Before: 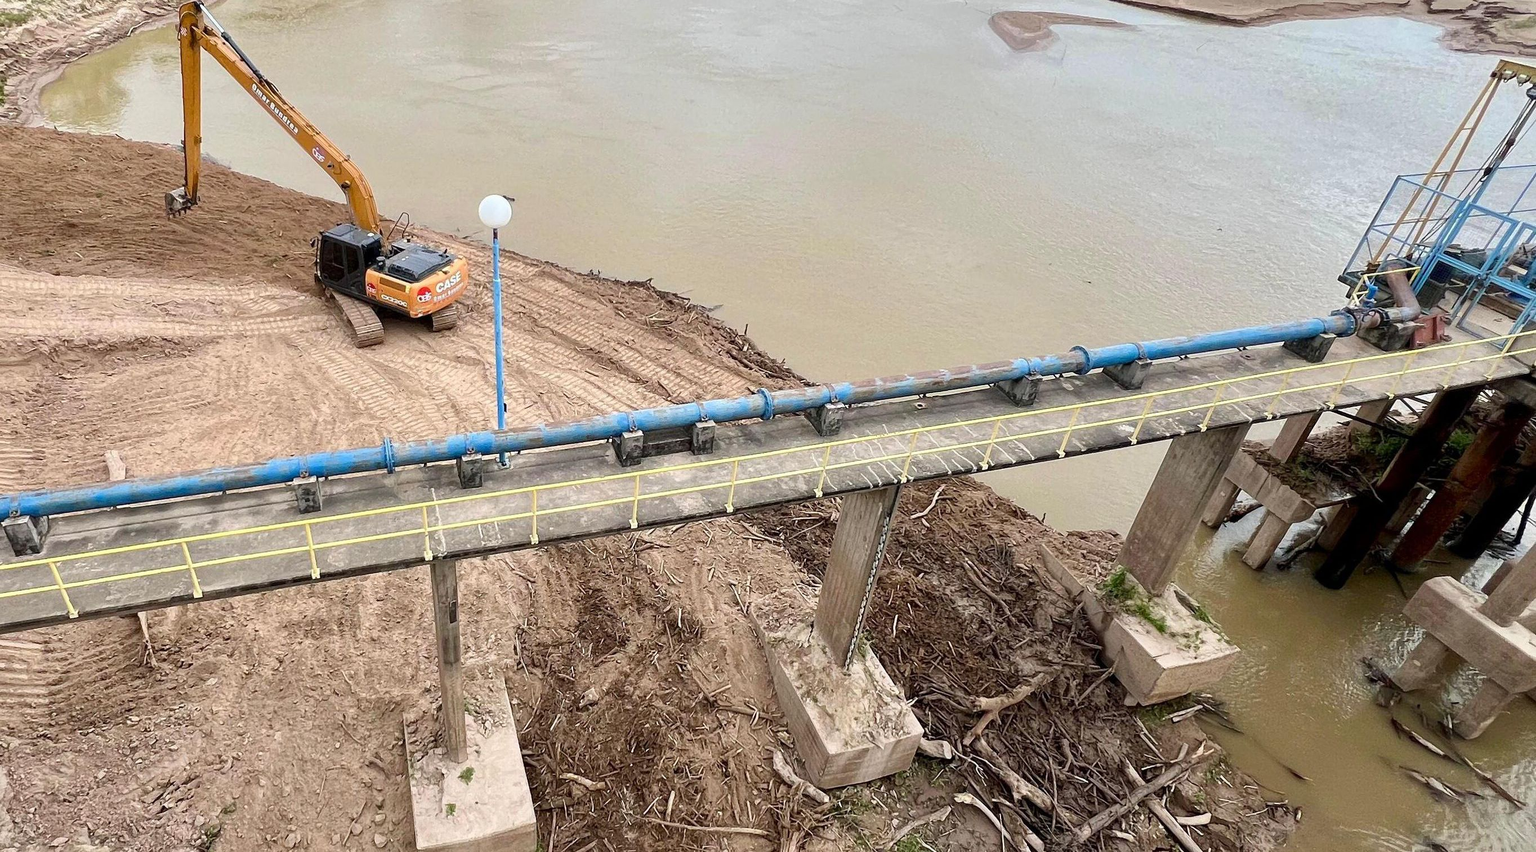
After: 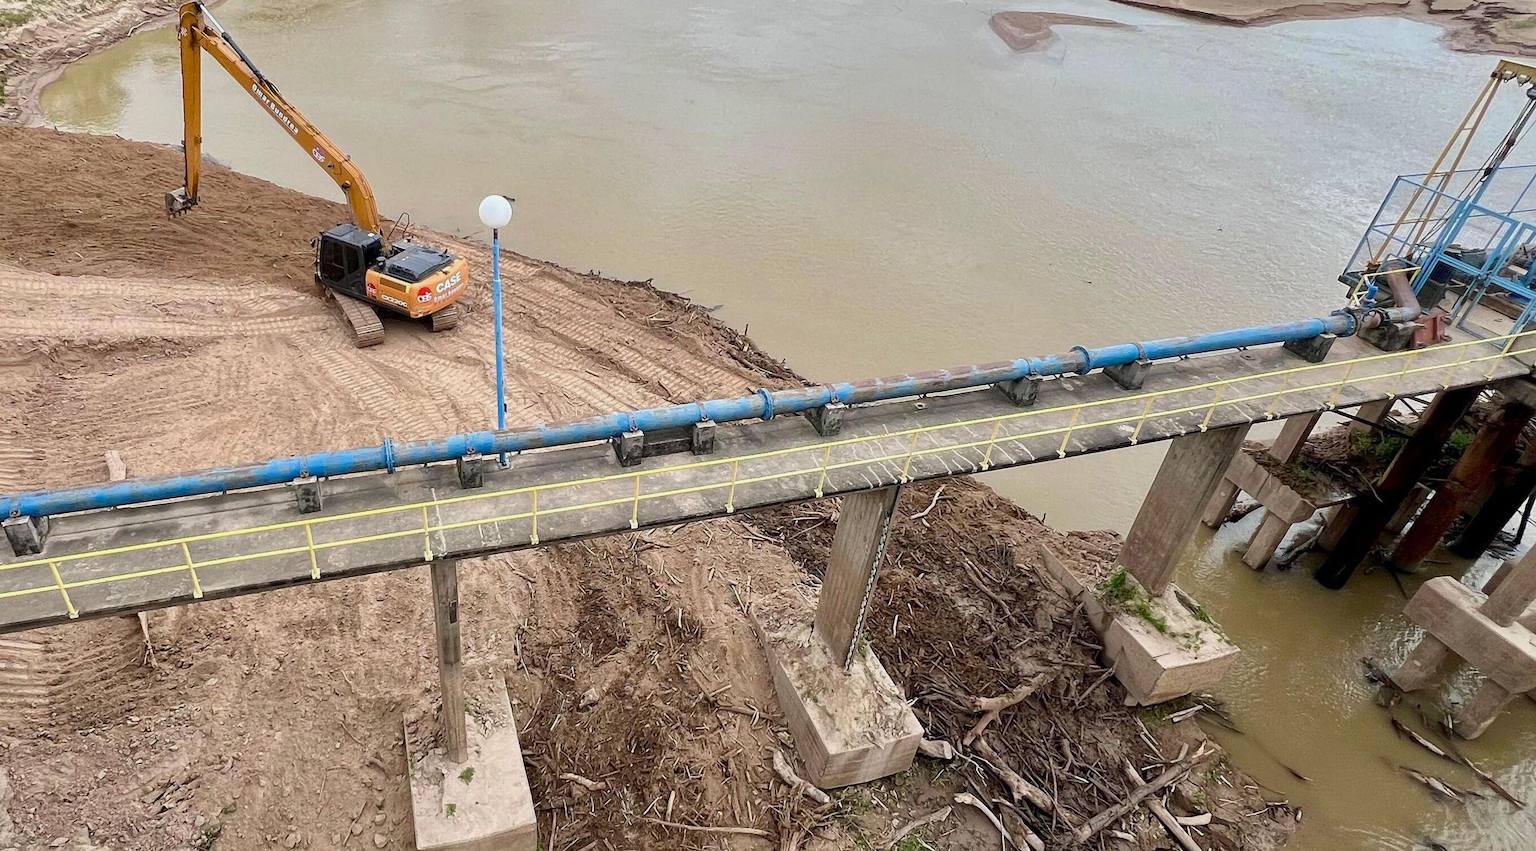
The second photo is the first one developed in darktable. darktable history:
shadows and highlights: shadows 25.06, white point adjustment -2.94, highlights -30.22
